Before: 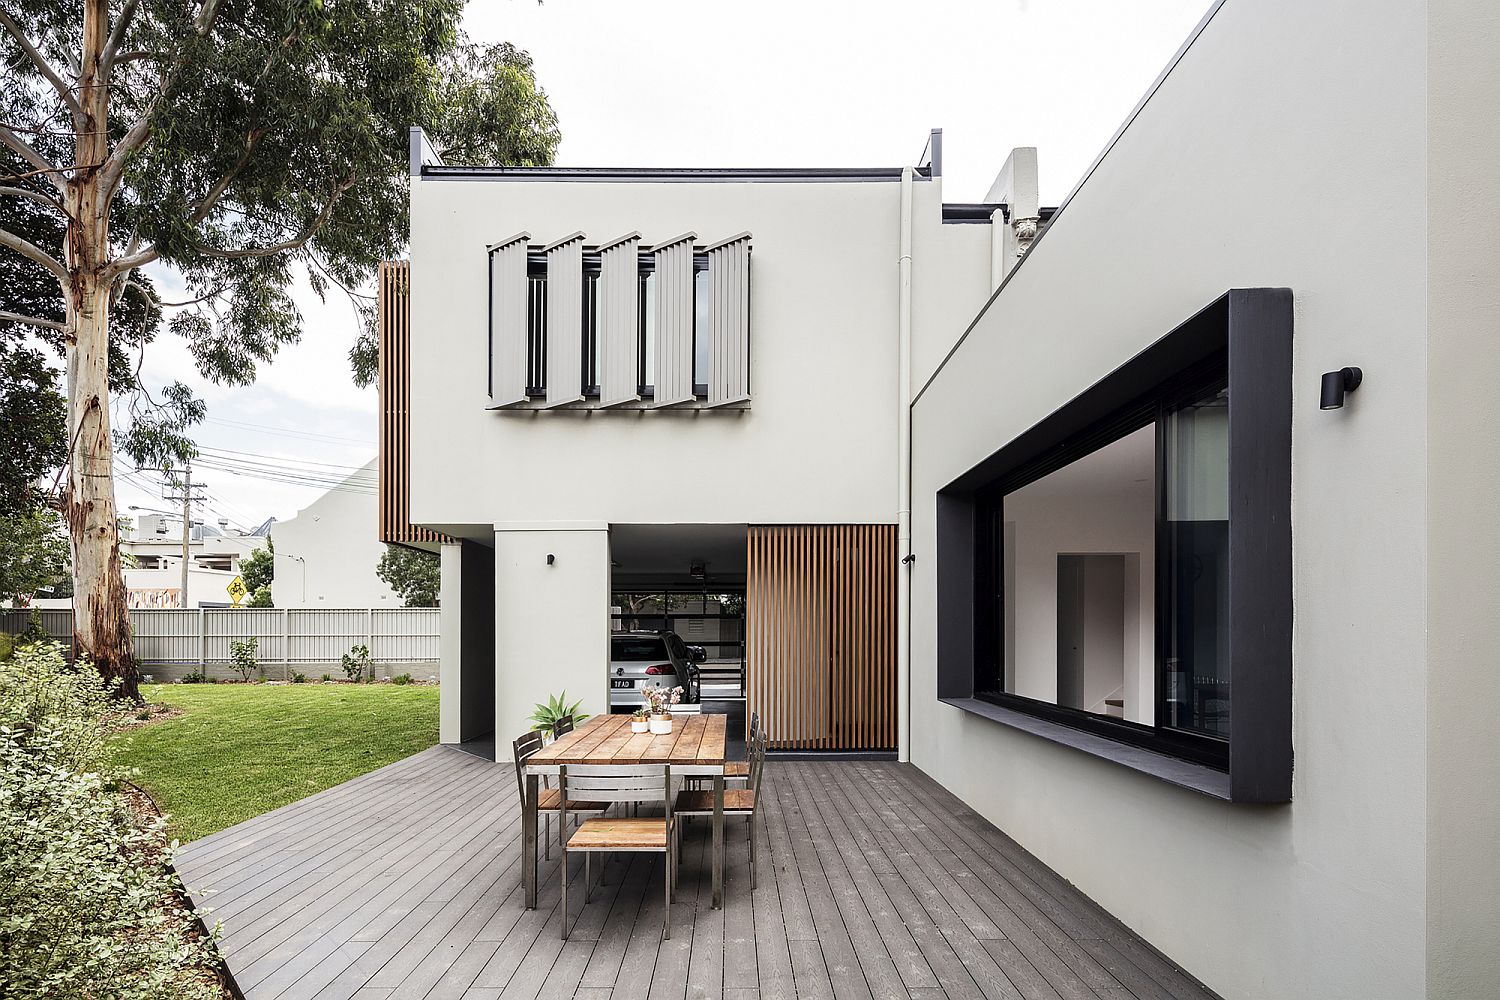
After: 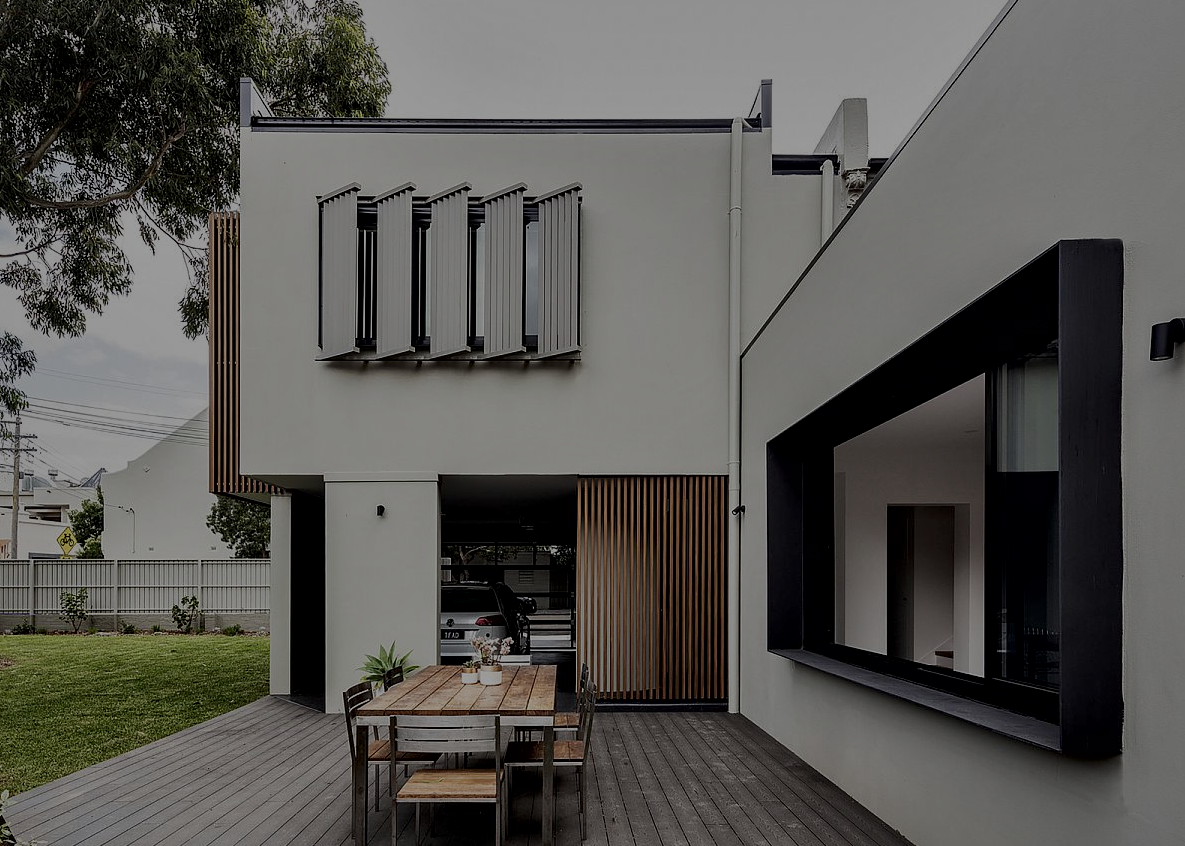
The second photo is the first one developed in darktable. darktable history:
crop: left 11.388%, top 4.992%, right 9.571%, bottom 10.313%
local contrast: mode bilateral grid, contrast 24, coarseness 60, detail 151%, midtone range 0.2
exposure: black level correction 0, exposure 0.499 EV, compensate exposure bias true, compensate highlight preservation false
